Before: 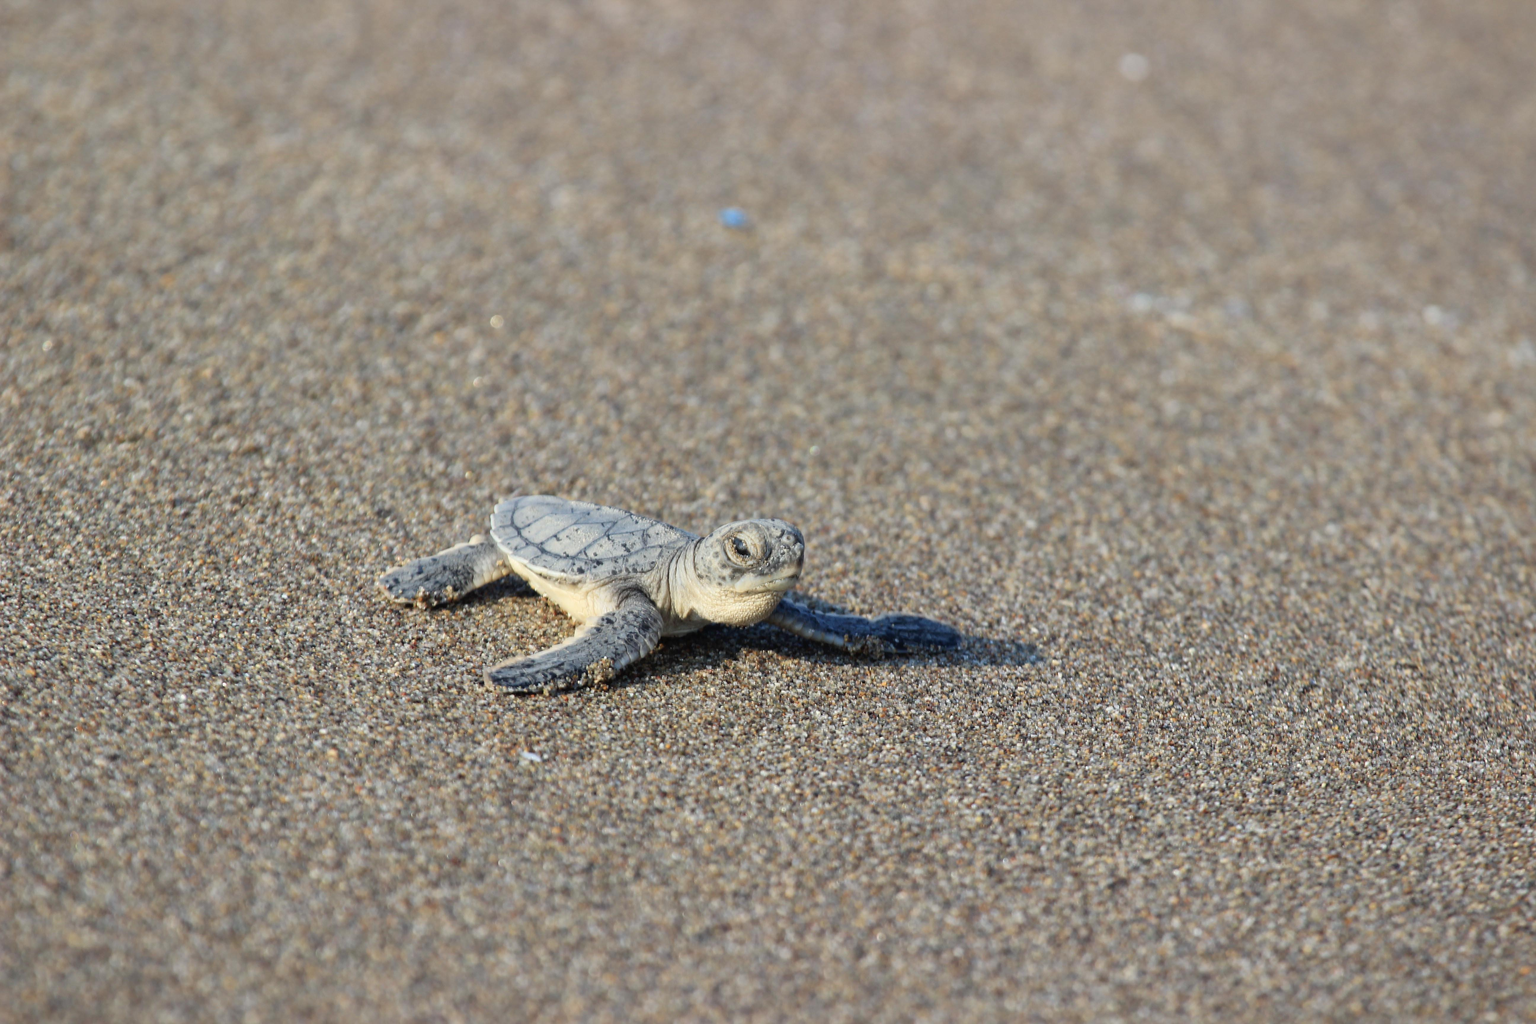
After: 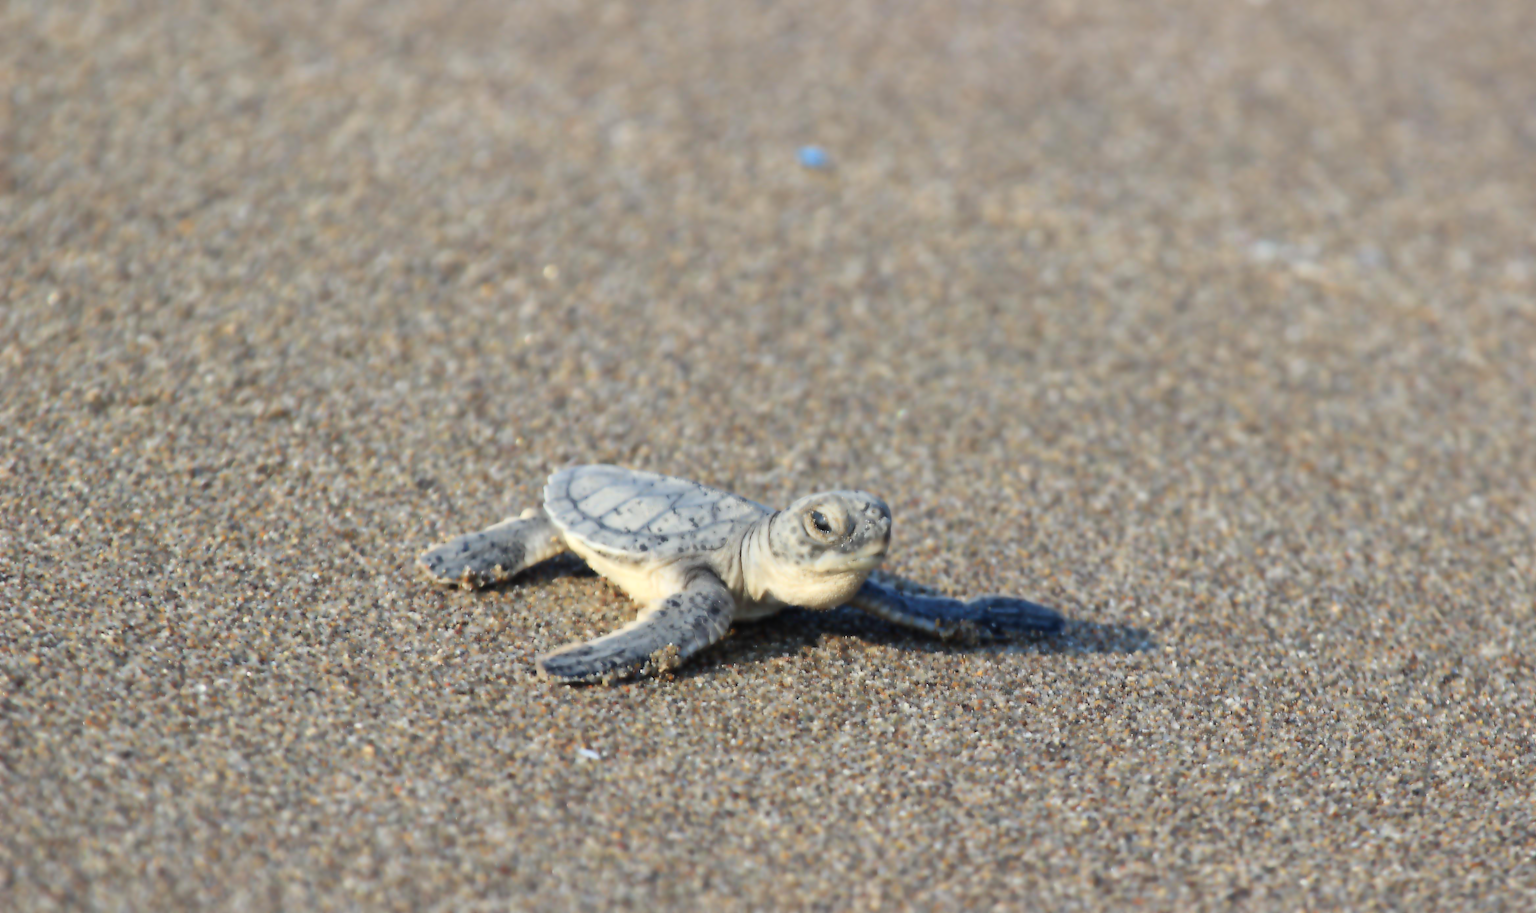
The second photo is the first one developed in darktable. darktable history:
lowpass: radius 4, soften with bilateral filter, unbound 0
crop: top 7.49%, right 9.717%, bottom 11.943%
levels: levels [0, 0.476, 0.951]
